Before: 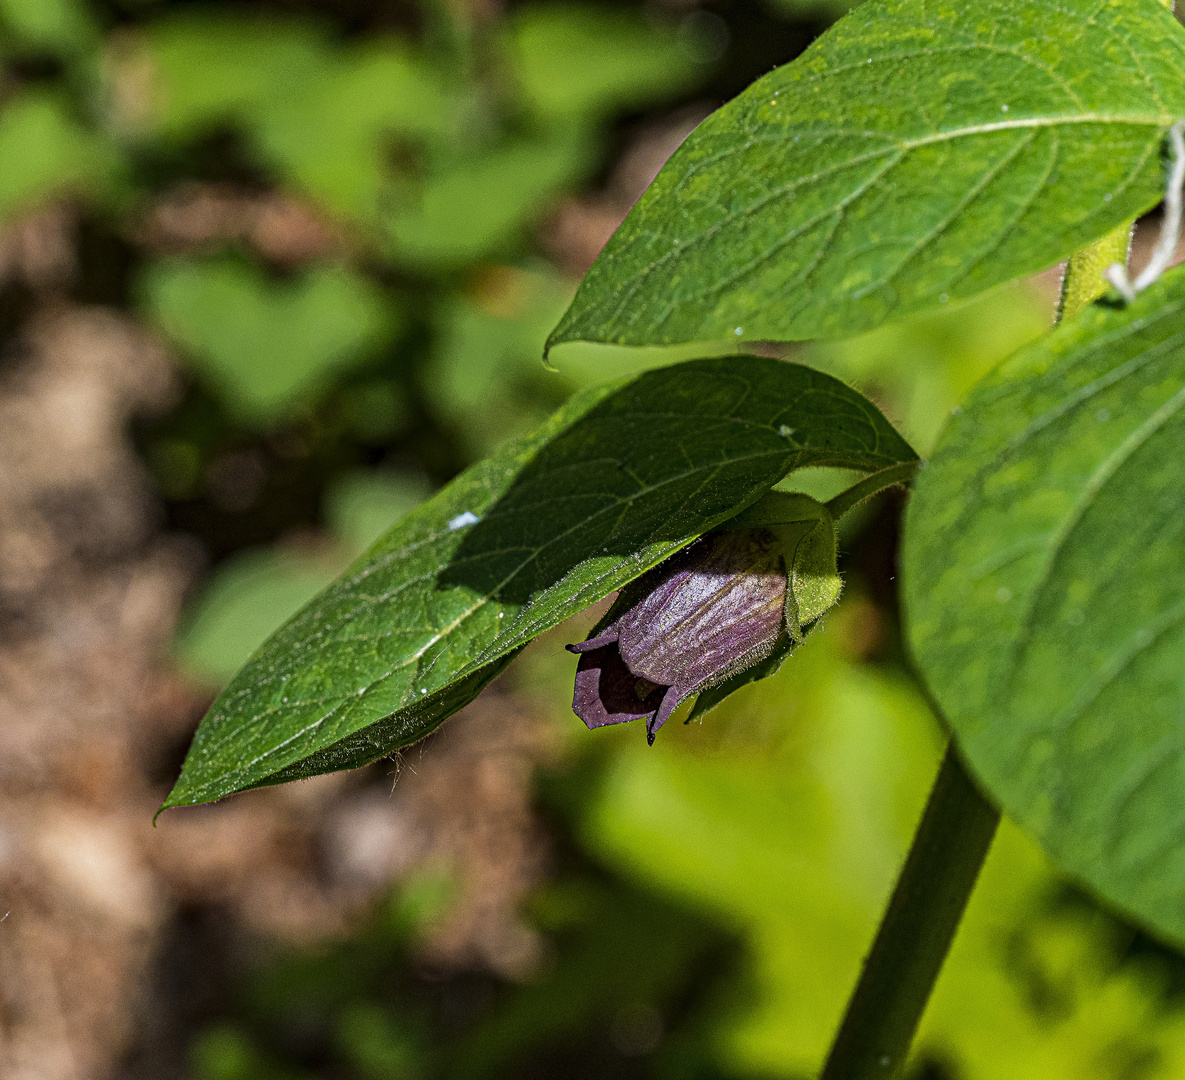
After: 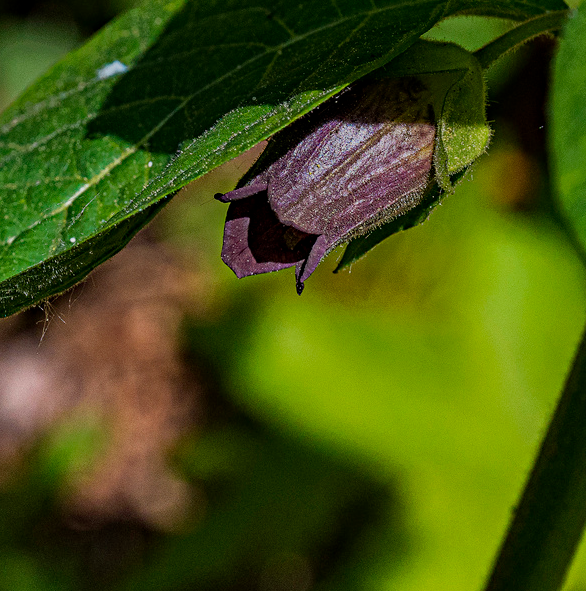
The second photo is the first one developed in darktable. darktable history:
tone equalizer: on, module defaults
haze removal: compatibility mode true, adaptive false
crop: left 29.672%, top 41.786%, right 20.851%, bottom 3.487%
graduated density: on, module defaults
